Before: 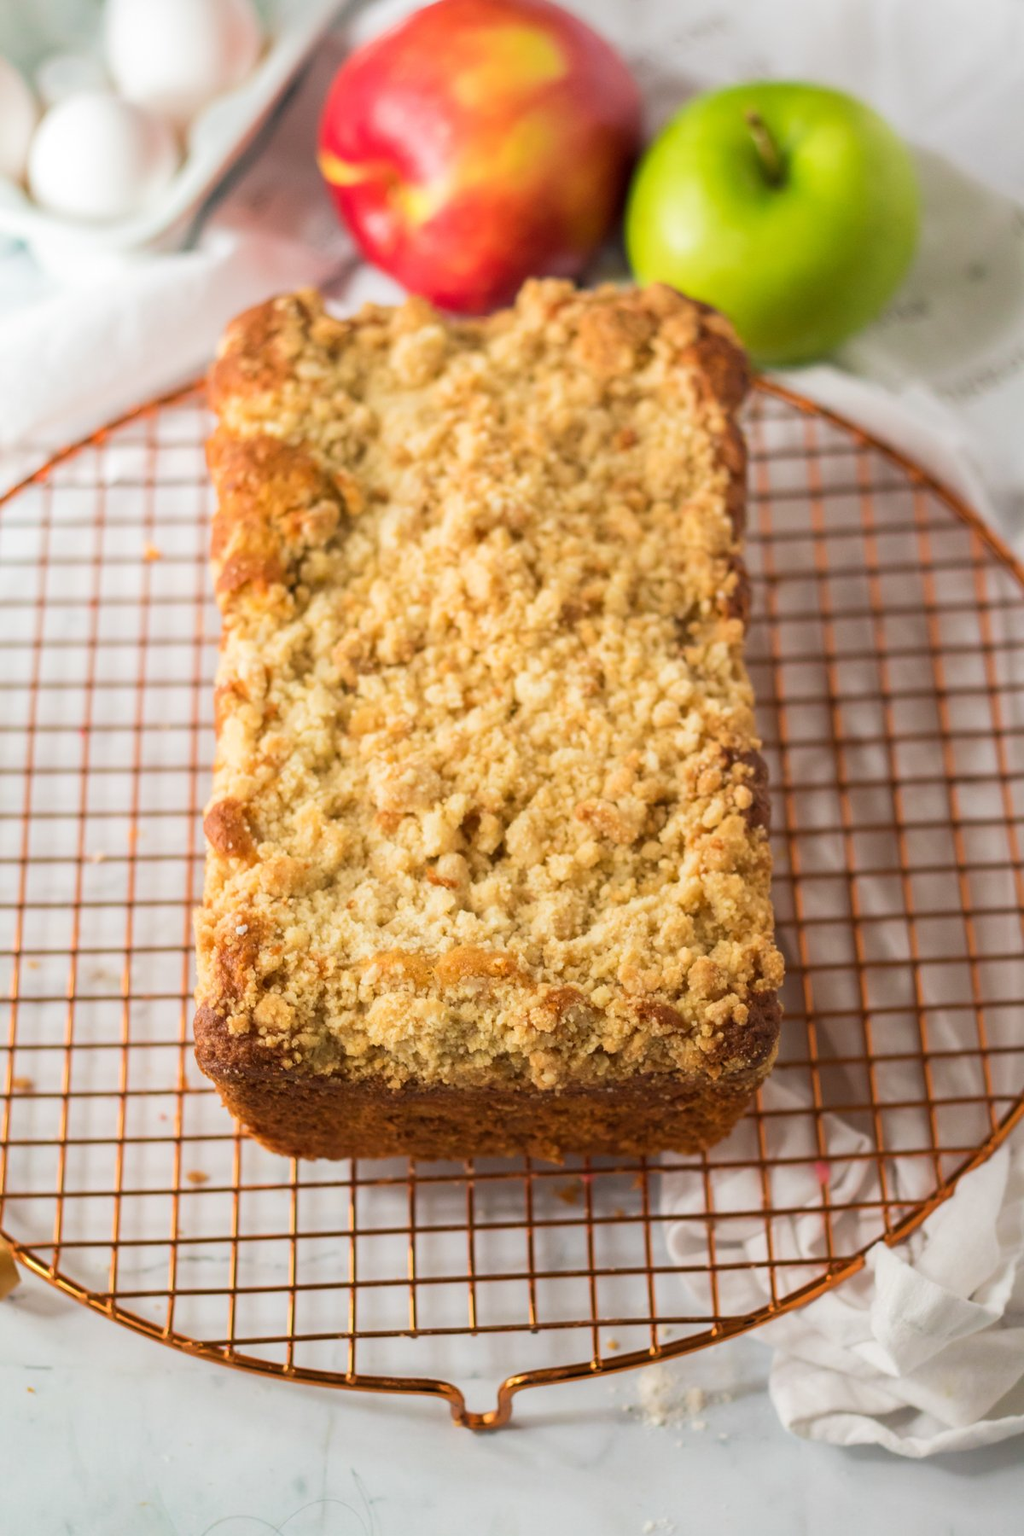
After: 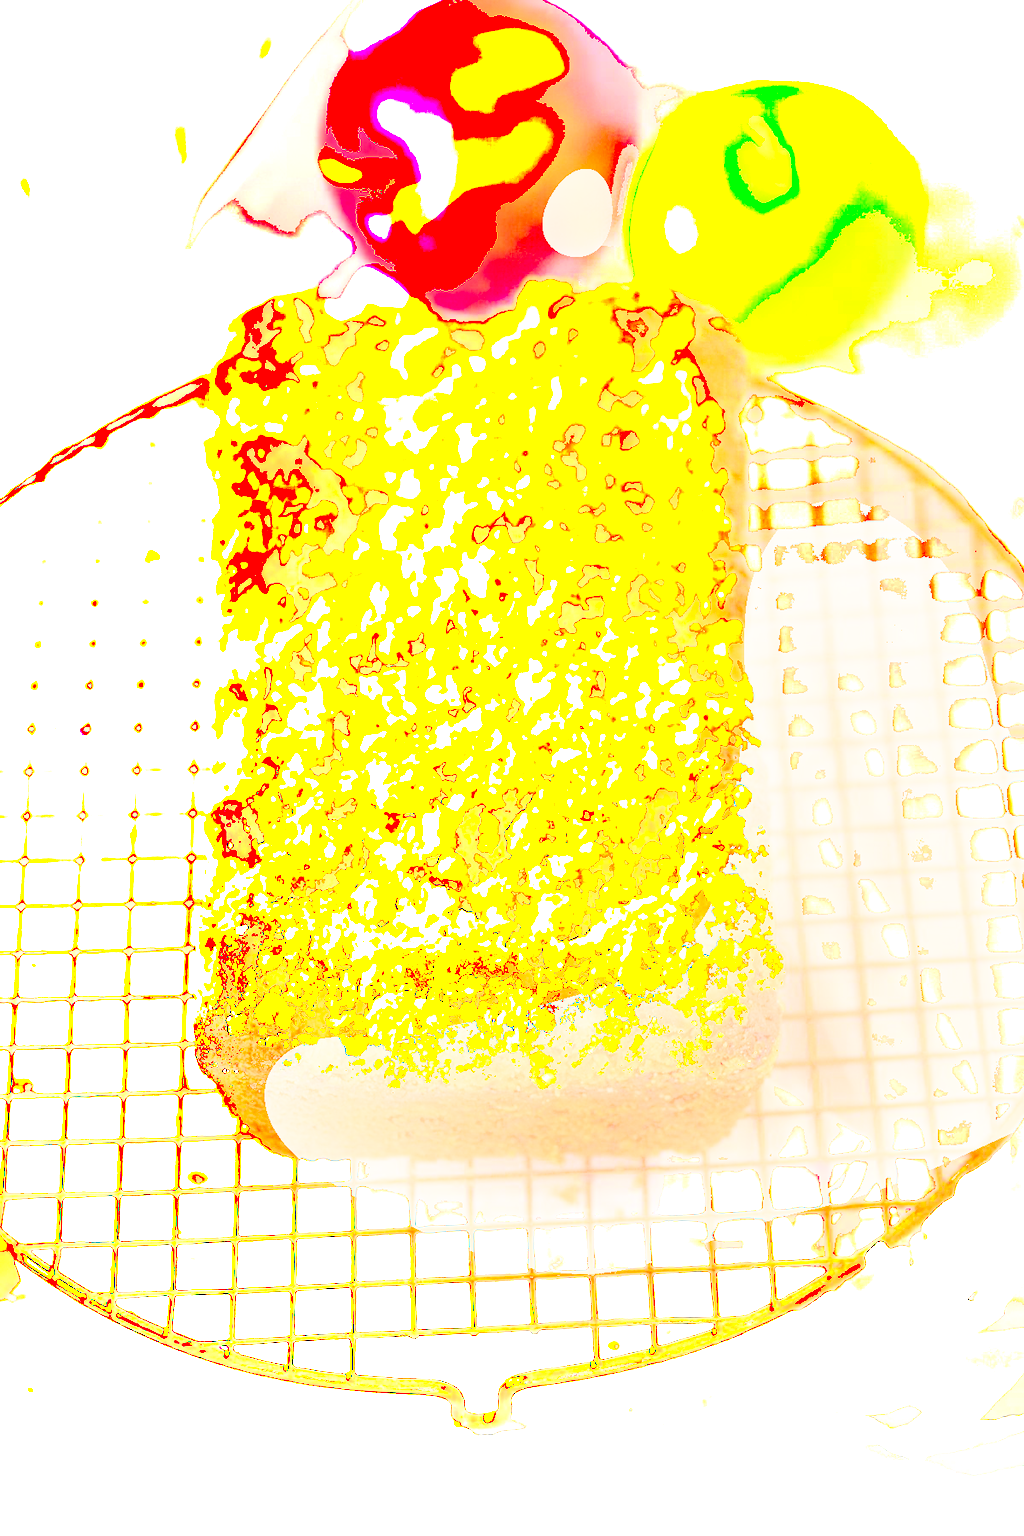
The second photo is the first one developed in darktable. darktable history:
shadows and highlights: shadows -52.61, highlights 87.16, soften with gaussian
exposure: black level correction 0, exposure 1.989 EV, compensate exposure bias true, compensate highlight preservation false
levels: levels [0.093, 0.434, 0.988]
